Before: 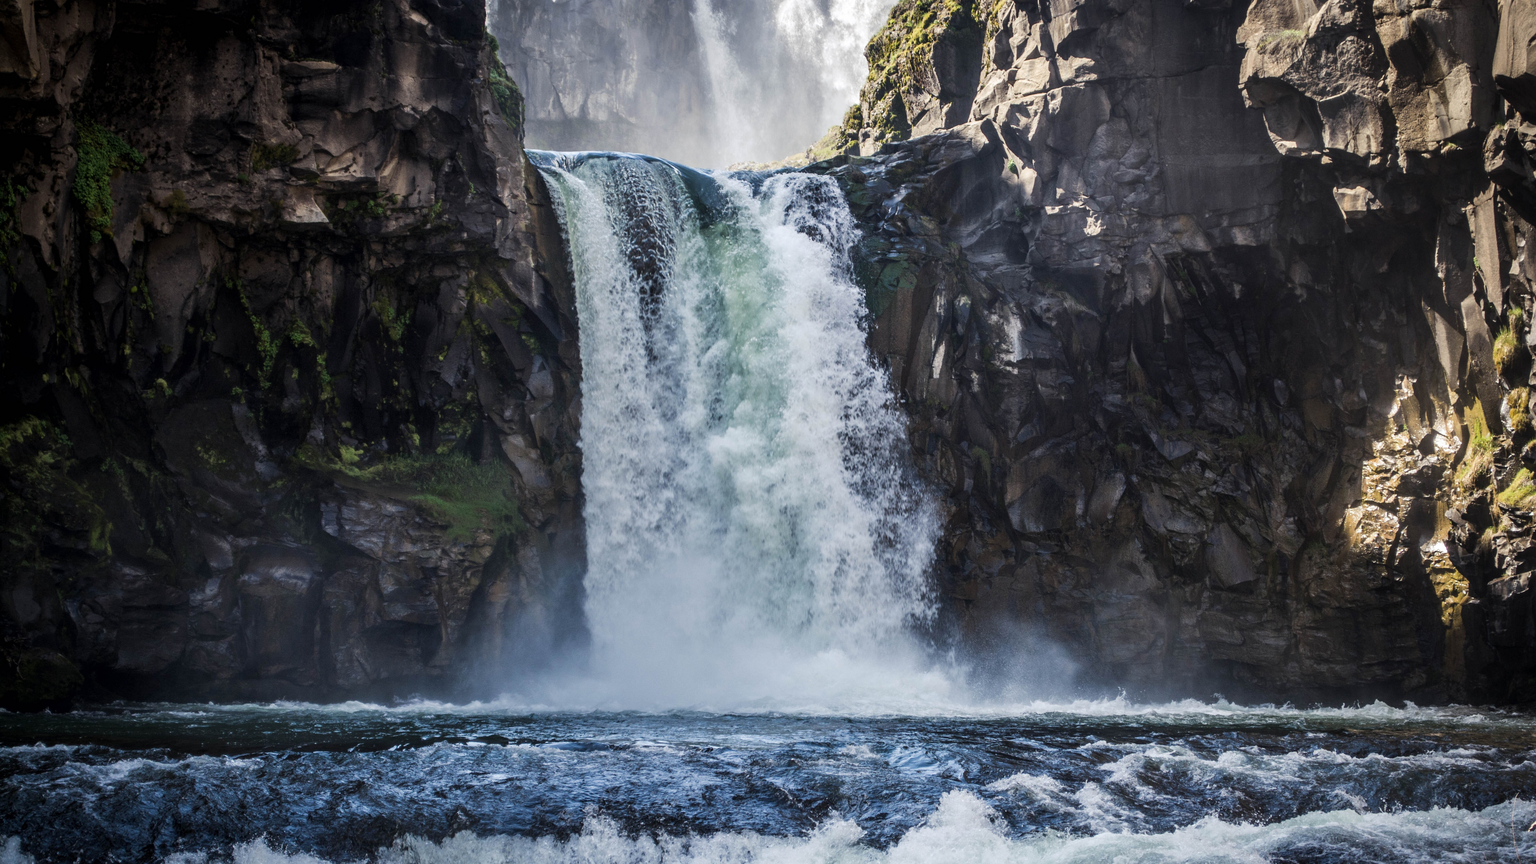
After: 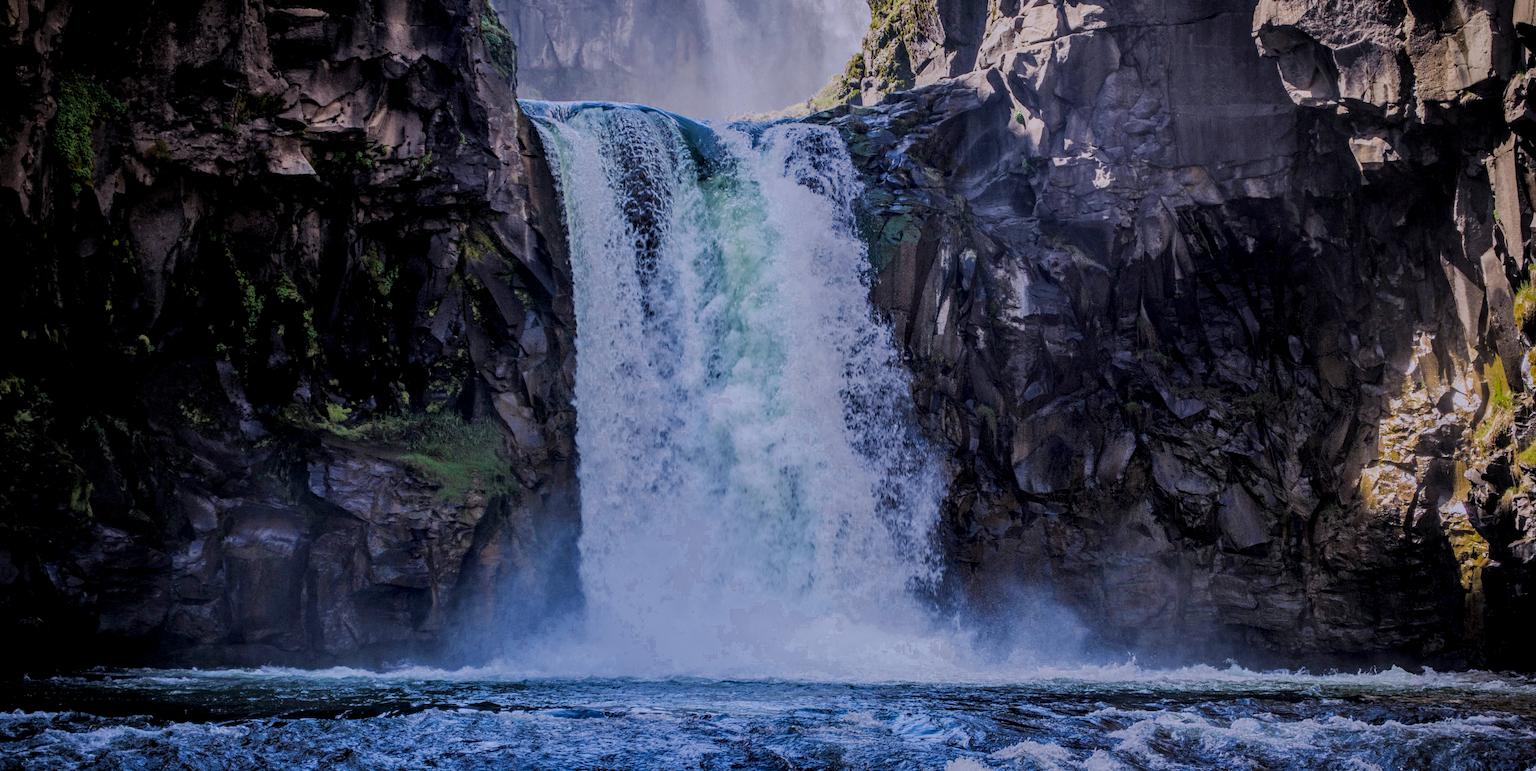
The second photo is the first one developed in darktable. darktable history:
color zones: curves: ch0 [(0.27, 0.396) (0.563, 0.504) (0.75, 0.5) (0.787, 0.307)]
local contrast: detail 130%
tone equalizer: edges refinement/feathering 500, mask exposure compensation -1.57 EV, preserve details no
color calibration: illuminant as shot in camera, x 0.363, y 0.385, temperature 4541.57 K, saturation algorithm version 1 (2020)
haze removal: compatibility mode true, adaptive false
crop: left 1.463%, top 6.191%, right 1.335%, bottom 6.986%
color balance rgb: perceptual saturation grading › global saturation 30.058%, contrast -20.455%
filmic rgb: black relative exposure -4.84 EV, white relative exposure 4.04 EV, hardness 2.8
